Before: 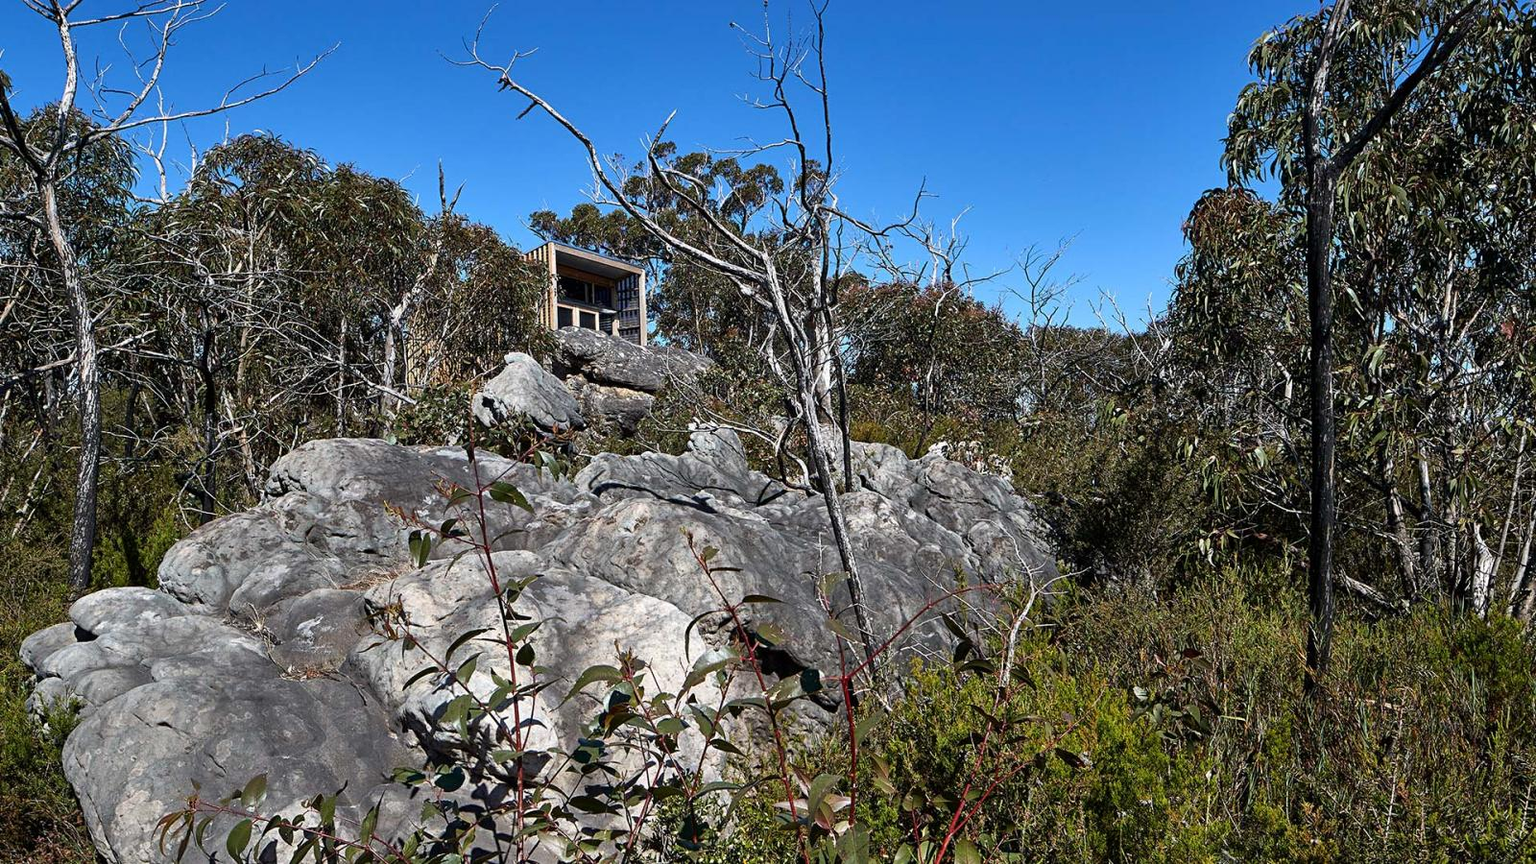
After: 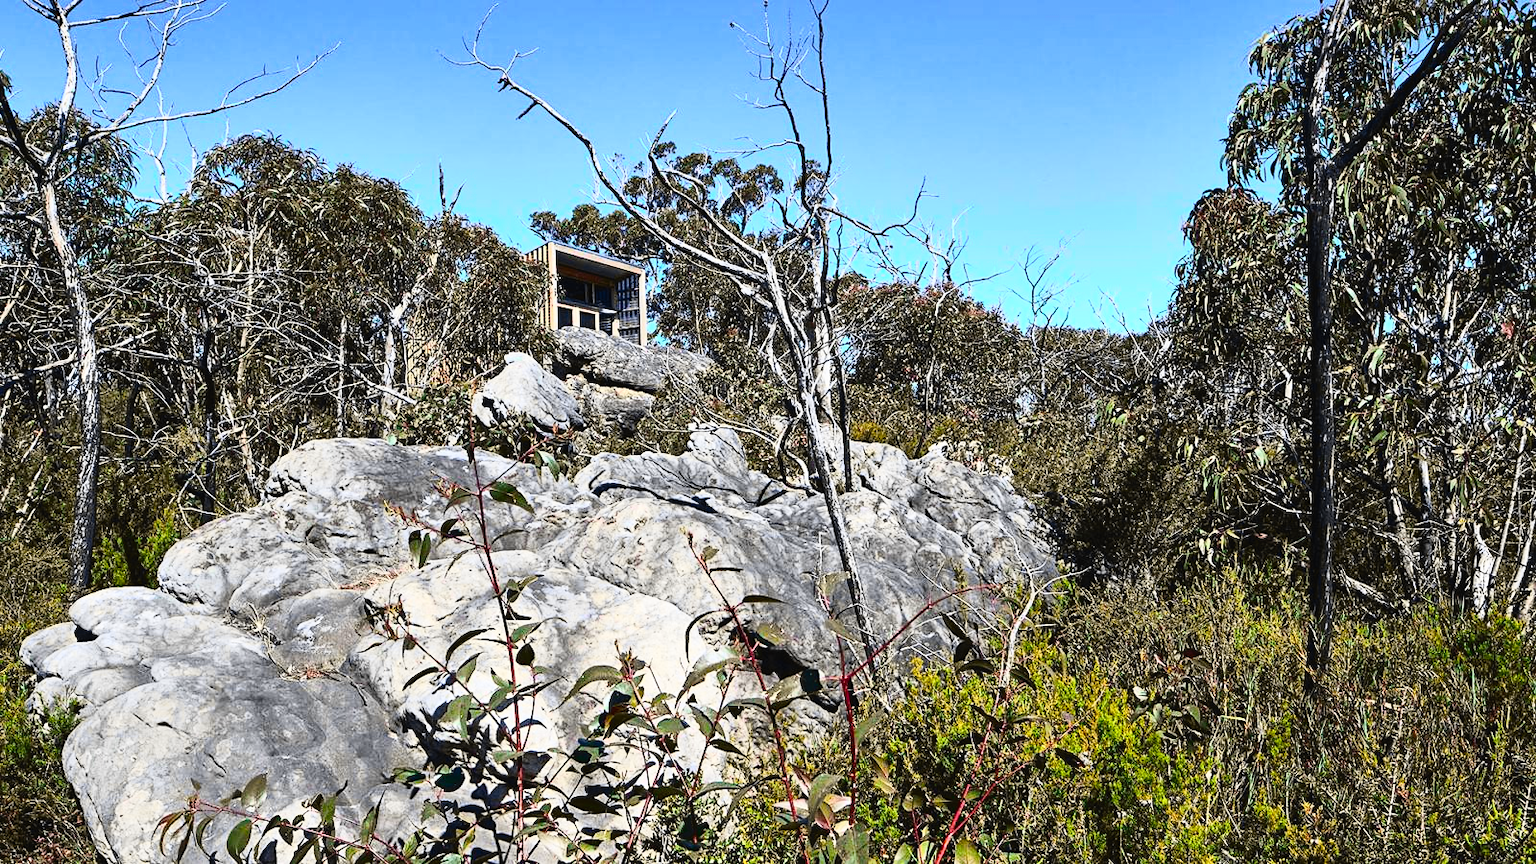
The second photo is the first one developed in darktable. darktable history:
tone curve: curves: ch0 [(0, 0.023) (0.103, 0.087) (0.277, 0.28) (0.46, 0.554) (0.569, 0.68) (0.735, 0.843) (0.994, 0.984)]; ch1 [(0, 0) (0.324, 0.285) (0.456, 0.438) (0.488, 0.497) (0.512, 0.503) (0.535, 0.535) (0.599, 0.606) (0.715, 0.738) (1, 1)]; ch2 [(0, 0) (0.369, 0.388) (0.449, 0.431) (0.478, 0.471) (0.502, 0.503) (0.55, 0.553) (0.603, 0.602) (0.656, 0.713) (1, 1)], color space Lab, independent channels, preserve colors none
contrast brightness saturation: contrast 0.2, brightness 0.16, saturation 0.22
shadows and highlights: shadows 0, highlights 40
